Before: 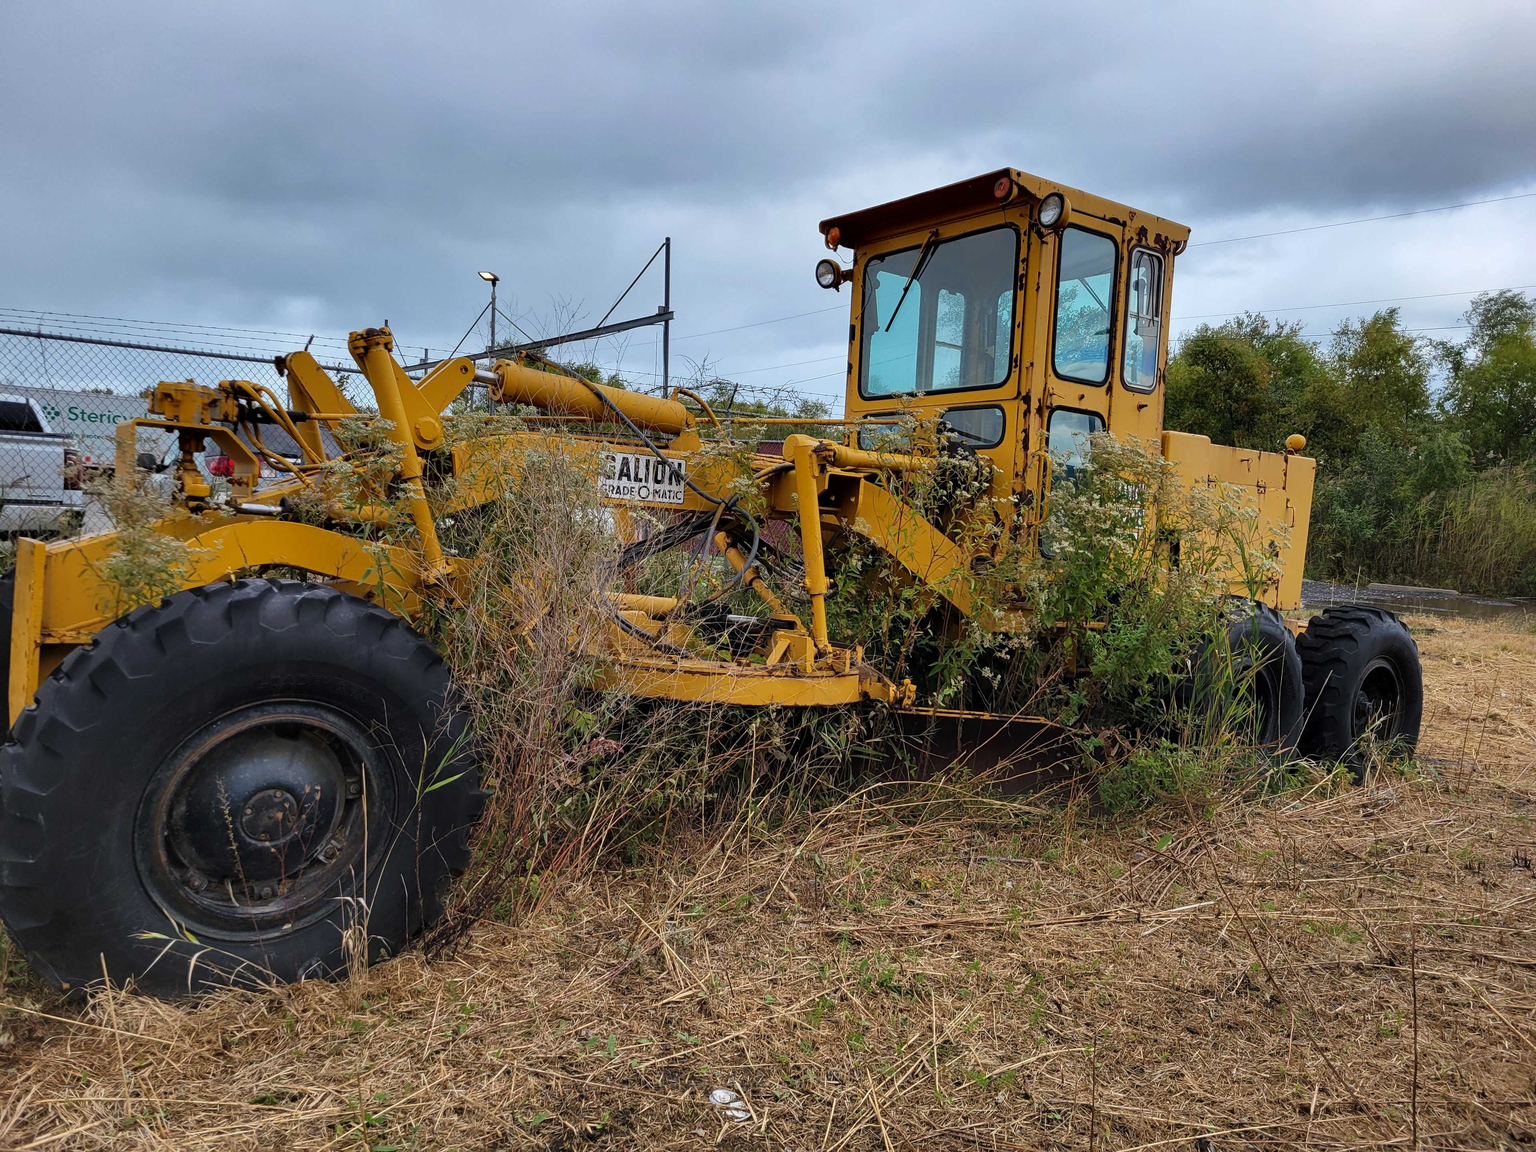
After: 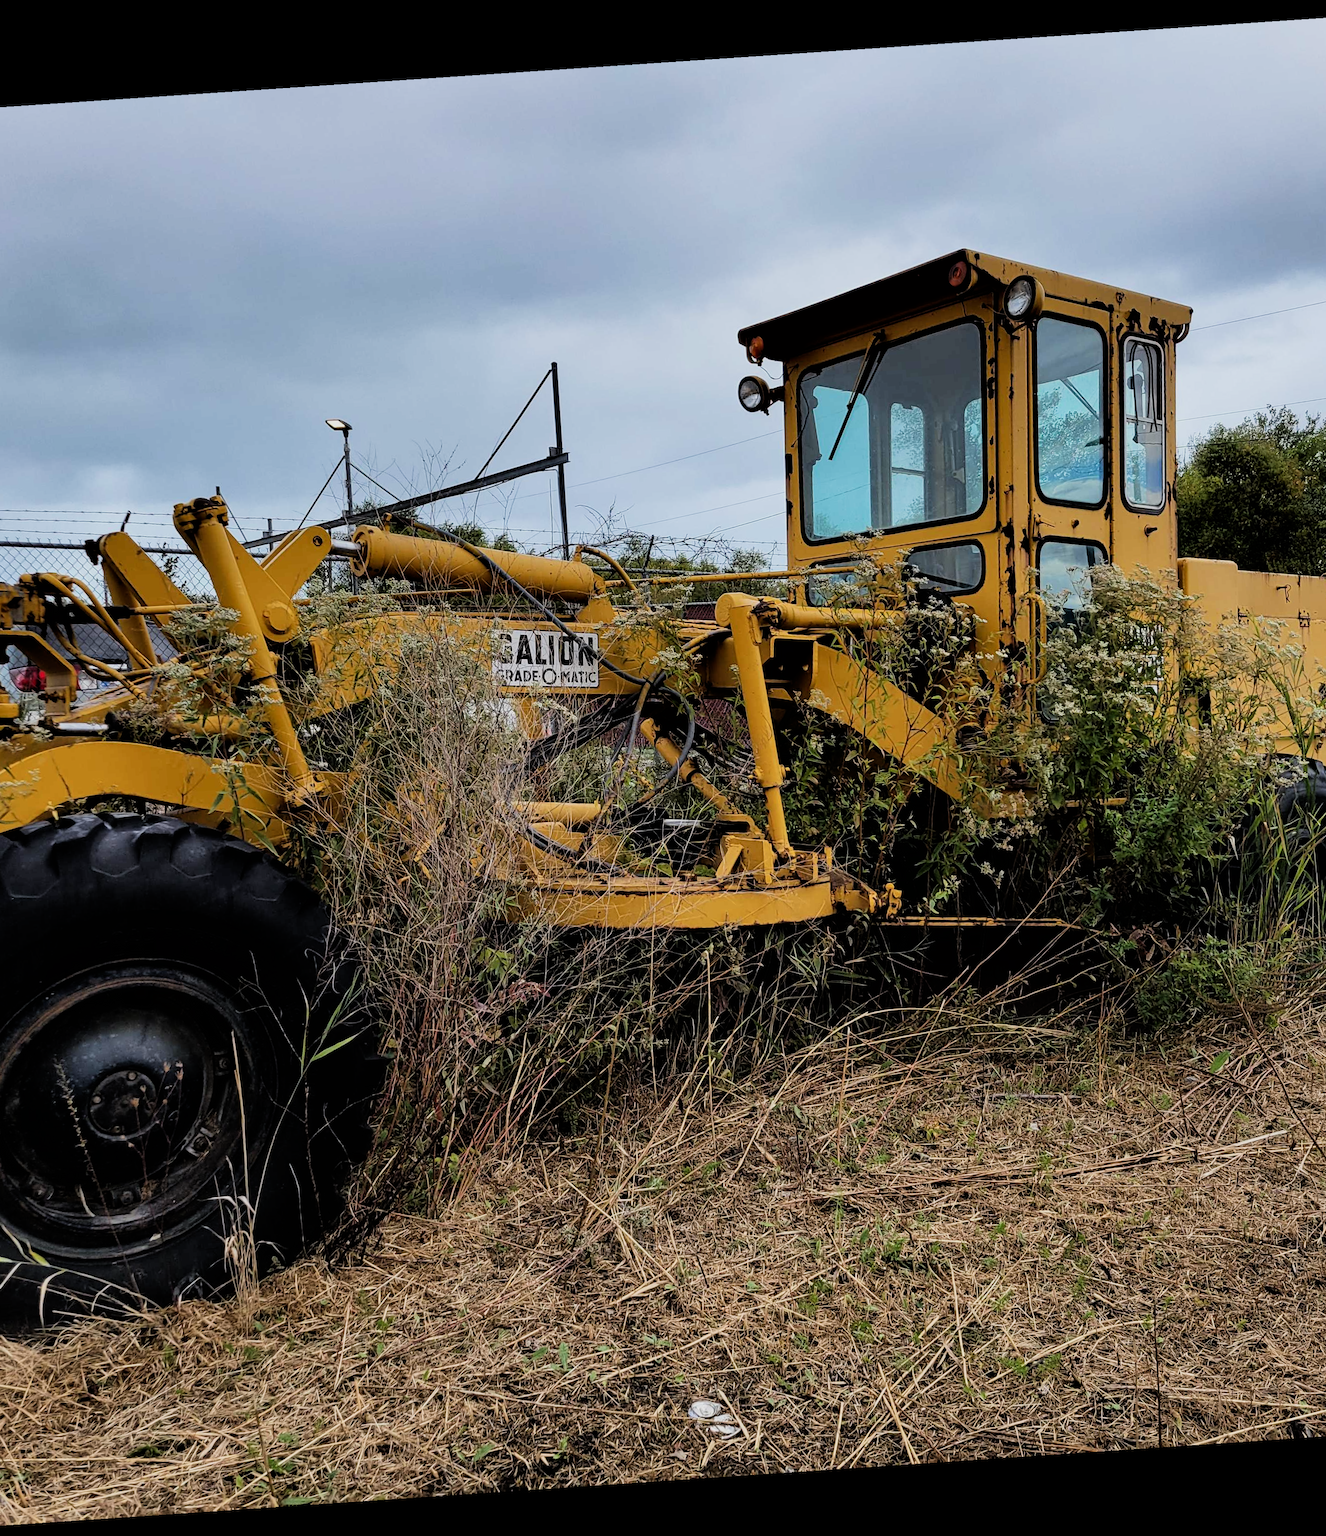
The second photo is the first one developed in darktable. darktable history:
filmic rgb: black relative exposure -5 EV, hardness 2.88, contrast 1.4, highlights saturation mix -30%
rotate and perspective: rotation -4.2°, shear 0.006, automatic cropping off
crop and rotate: left 14.385%, right 18.948%
